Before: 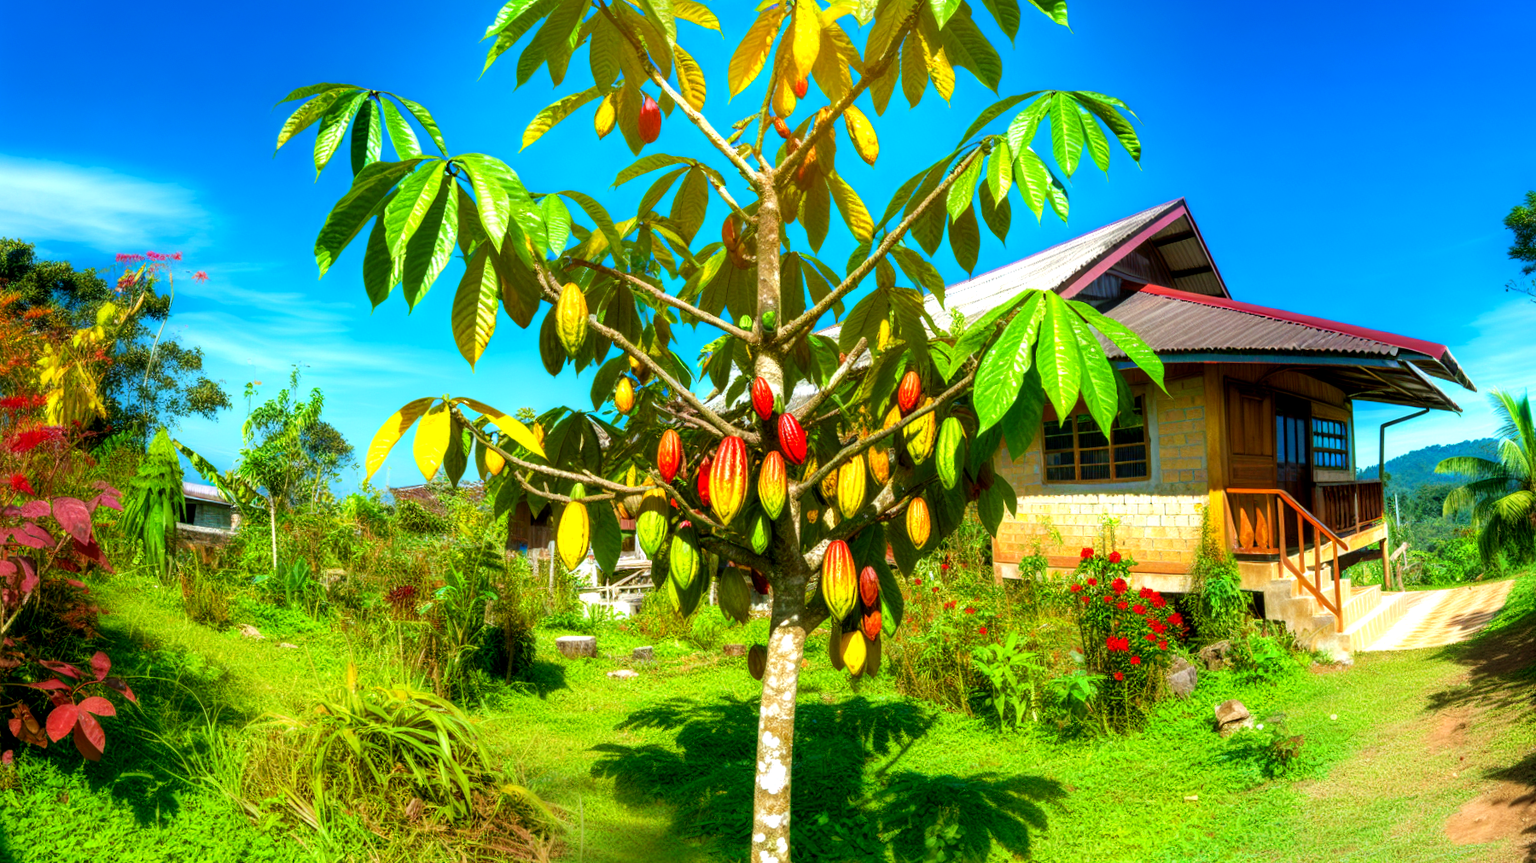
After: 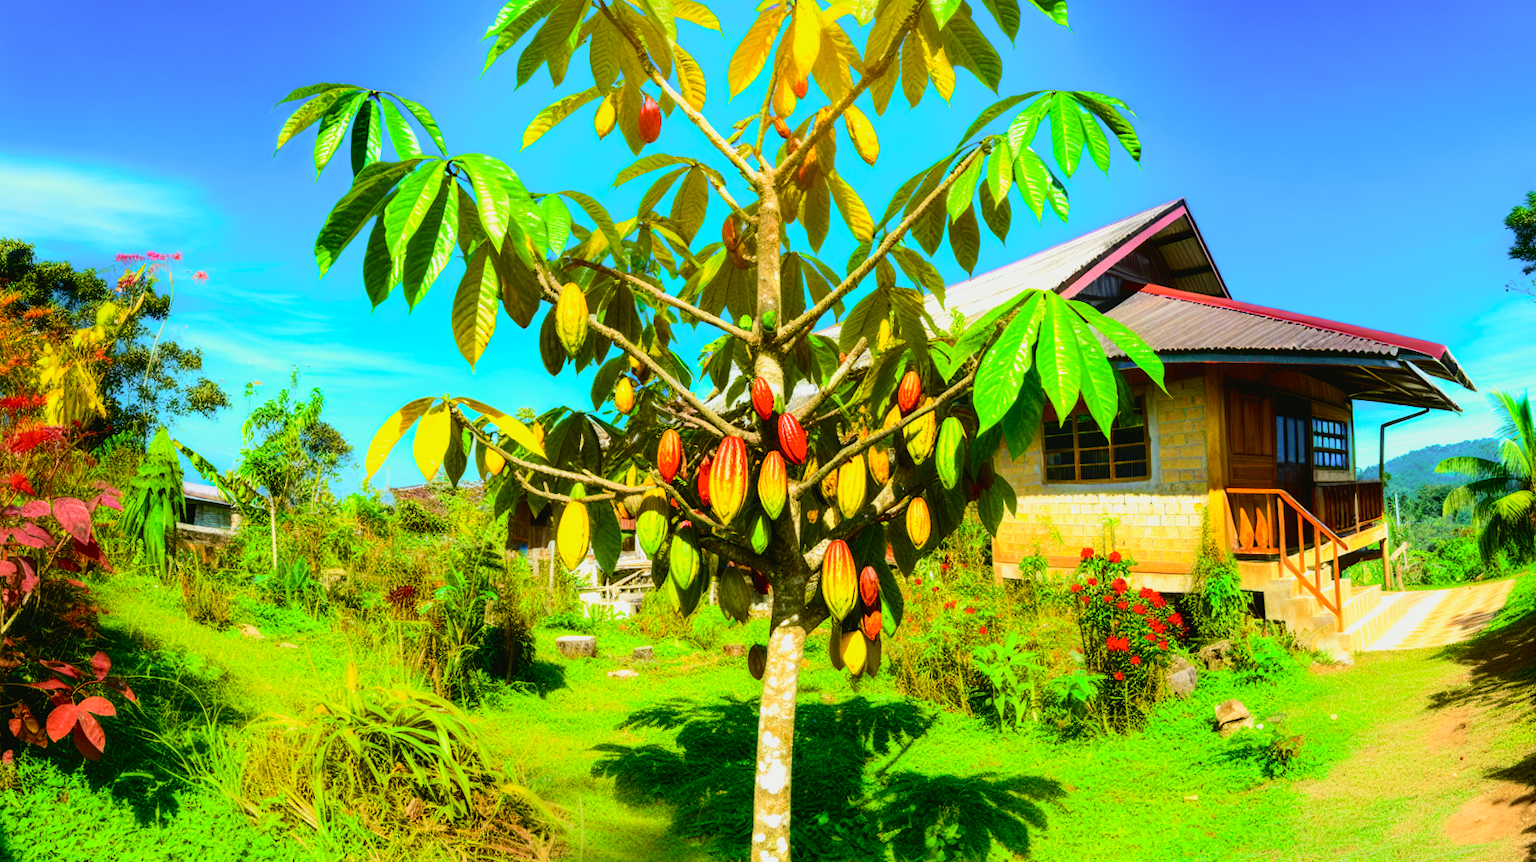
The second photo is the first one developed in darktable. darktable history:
tone curve: curves: ch0 [(0, 0.03) (0.113, 0.087) (0.207, 0.184) (0.515, 0.612) (0.712, 0.793) (1, 0.946)]; ch1 [(0, 0) (0.172, 0.123) (0.317, 0.279) (0.407, 0.401) (0.476, 0.482) (0.505, 0.499) (0.534, 0.534) (0.632, 0.645) (0.726, 0.745) (1, 1)]; ch2 [(0, 0) (0.411, 0.424) (0.476, 0.492) (0.521, 0.524) (0.541, 0.559) (0.65, 0.699) (1, 1)], color space Lab, independent channels, preserve colors none
